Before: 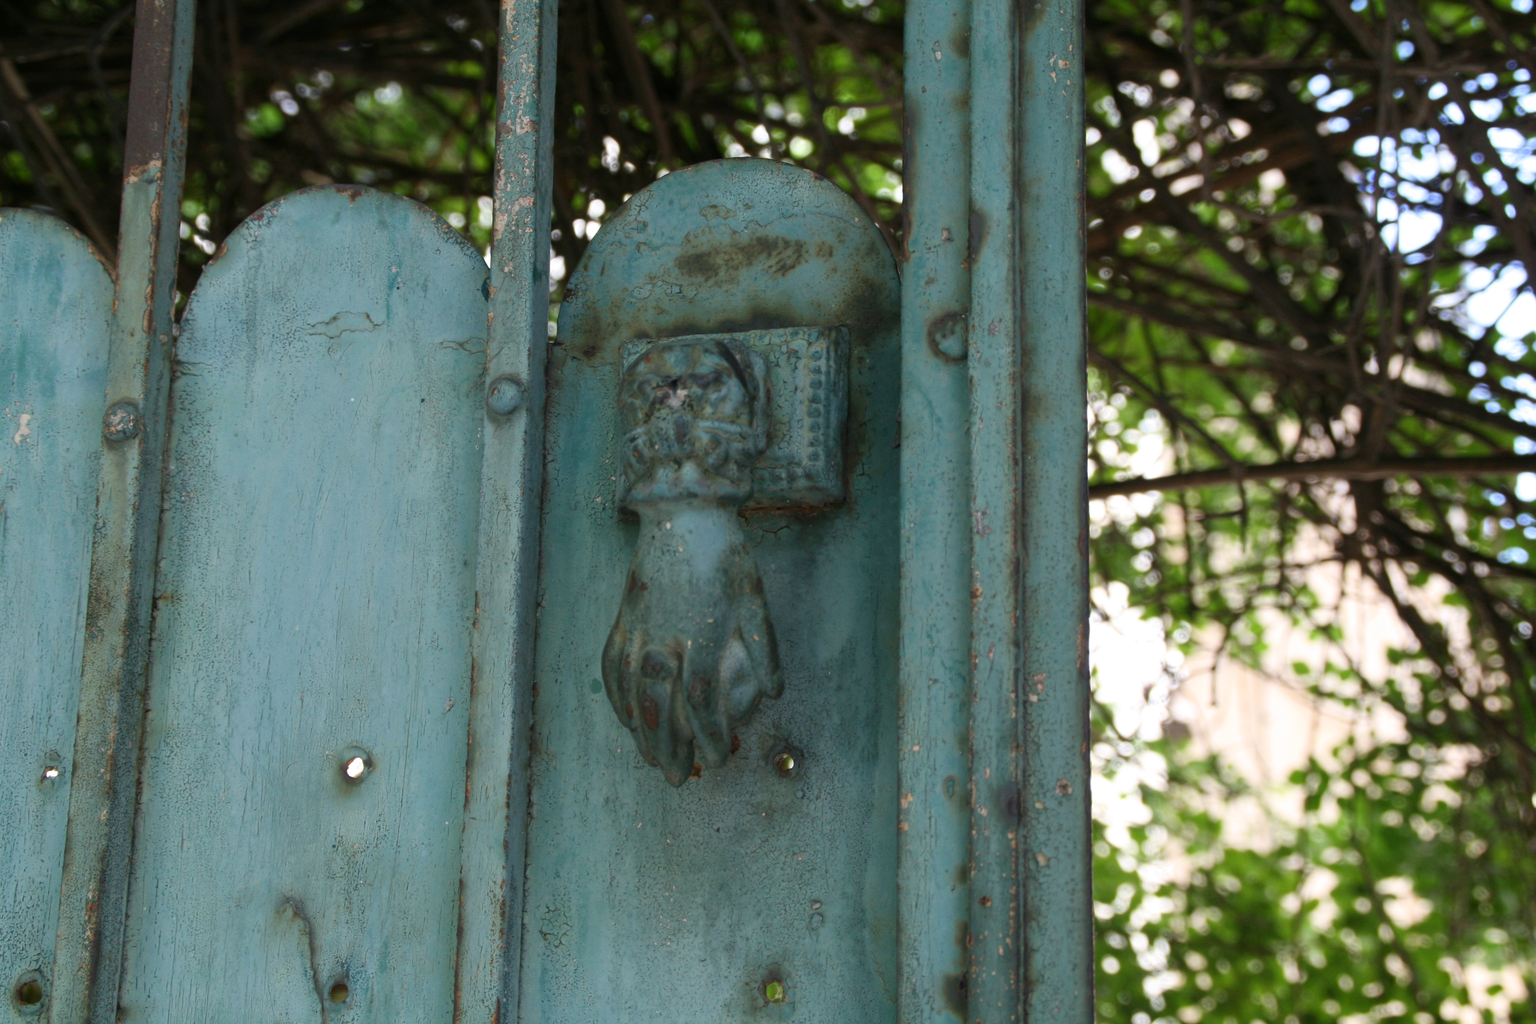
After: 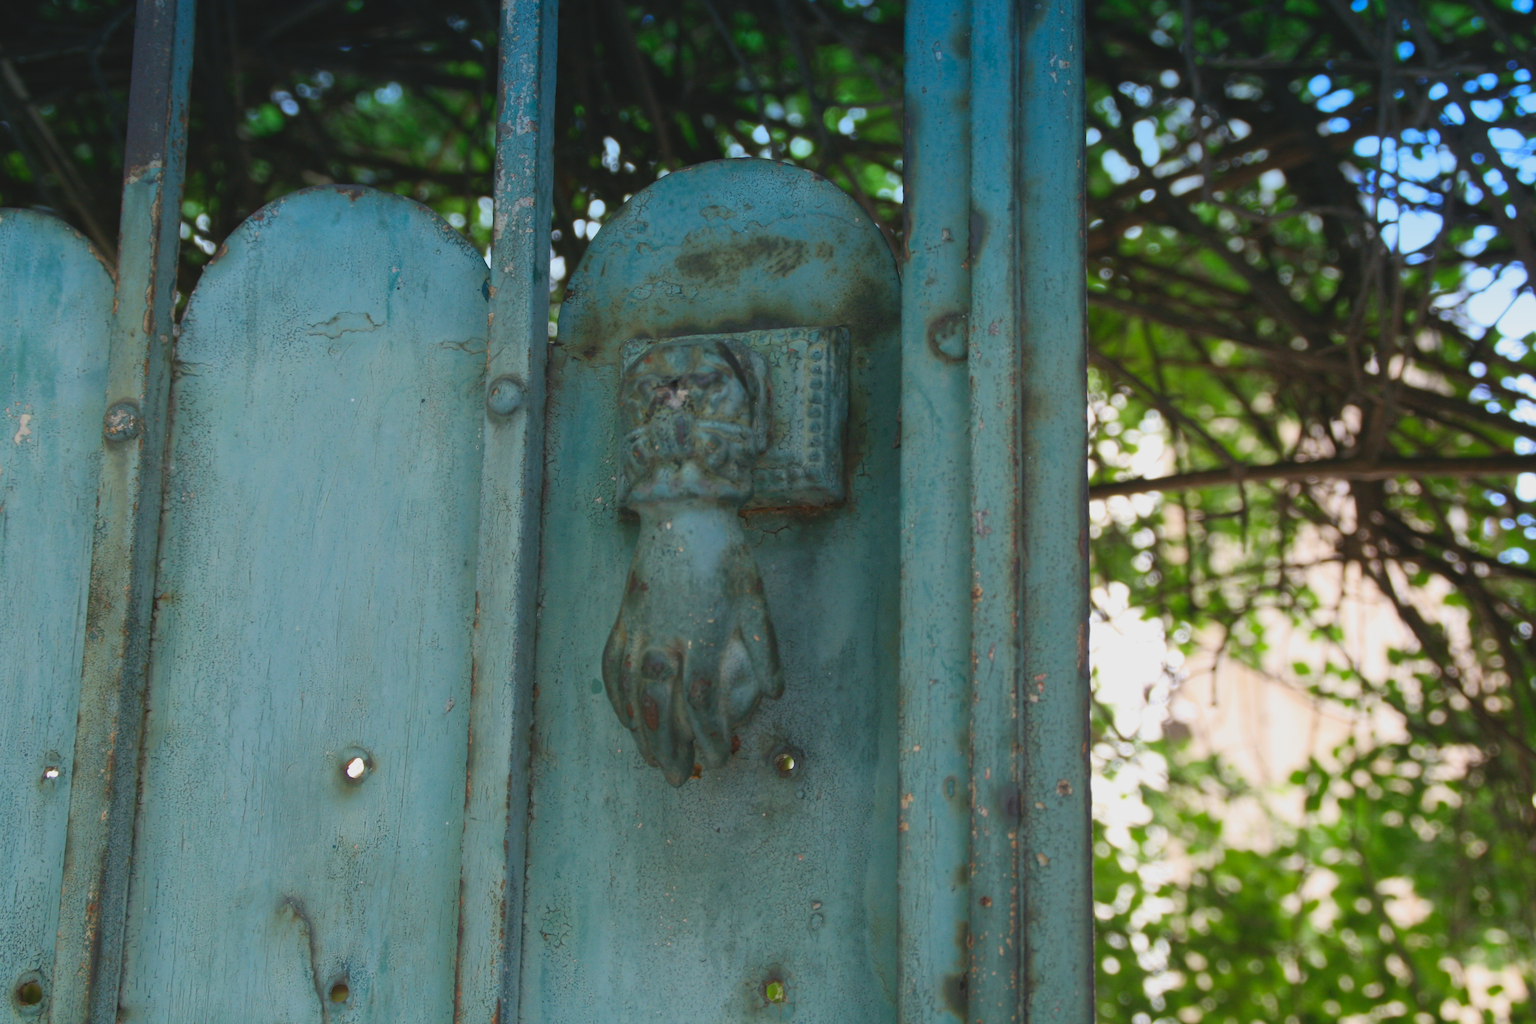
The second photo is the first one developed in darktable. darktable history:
lowpass: radius 0.1, contrast 0.85, saturation 1.1, unbound 0
graduated density: density 2.02 EV, hardness 44%, rotation 0.374°, offset 8.21, hue 208.8°, saturation 97%
